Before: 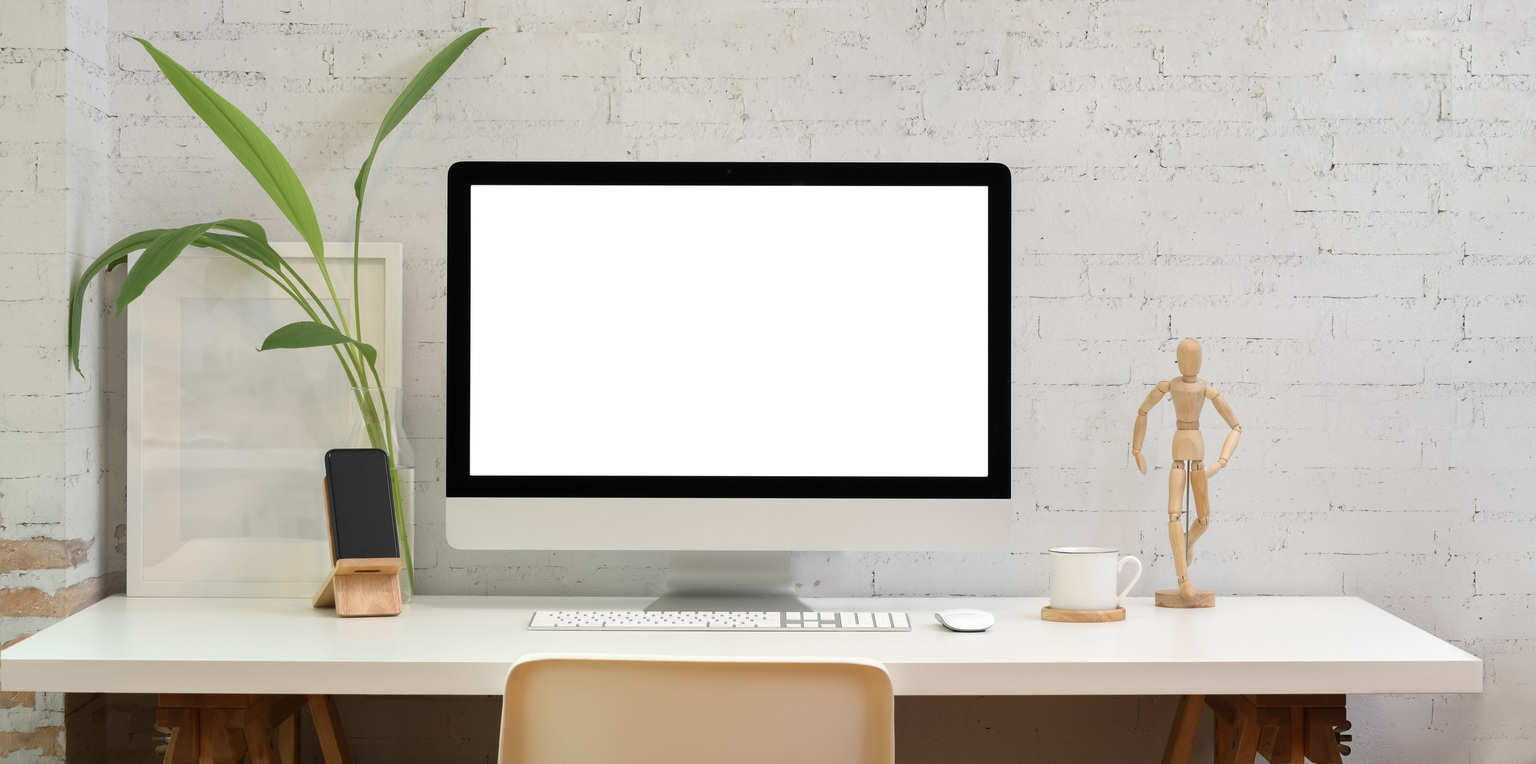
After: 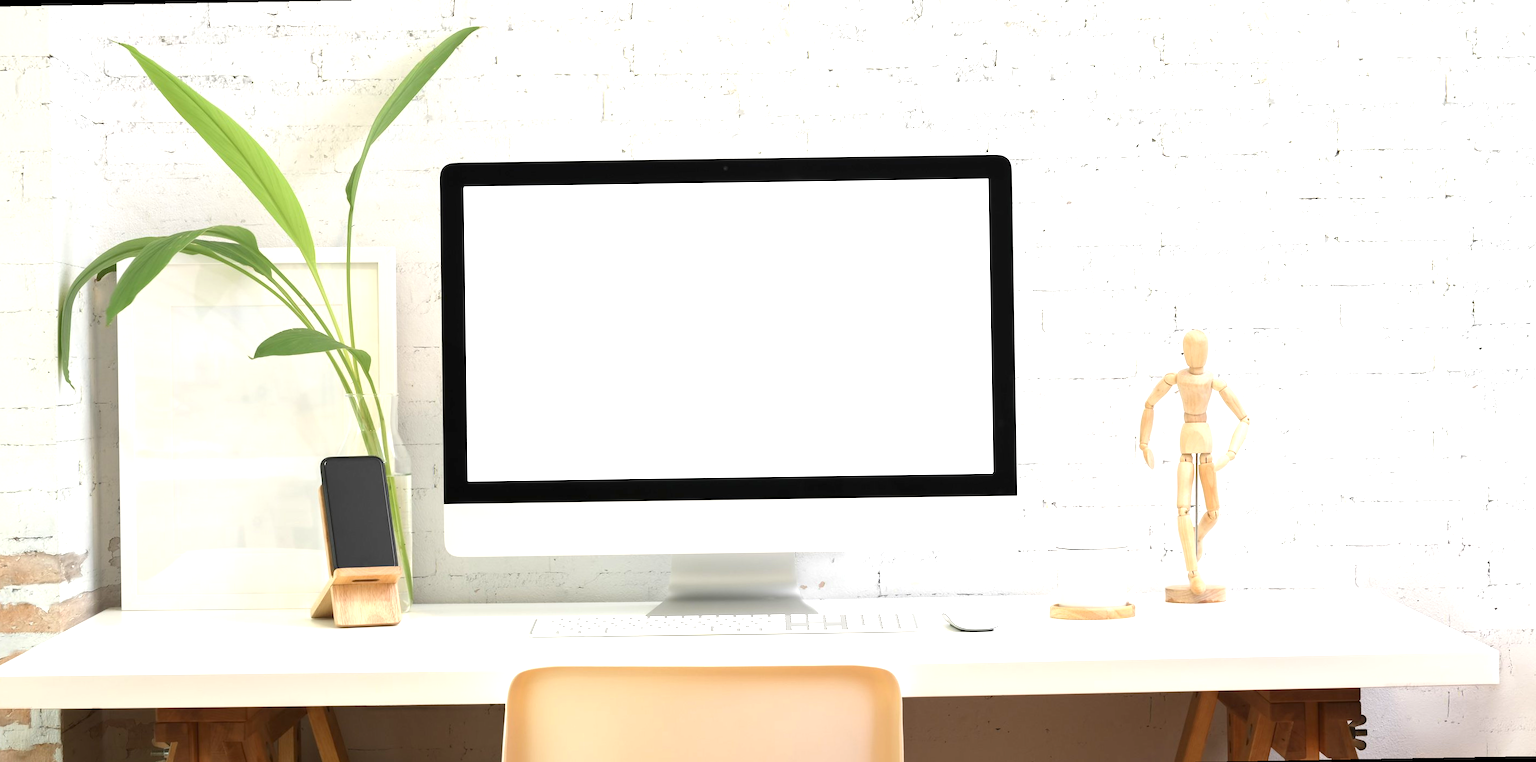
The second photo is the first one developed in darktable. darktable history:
rotate and perspective: rotation -1°, crop left 0.011, crop right 0.989, crop top 0.025, crop bottom 0.975
exposure: exposure 1 EV, compensate highlight preservation false
